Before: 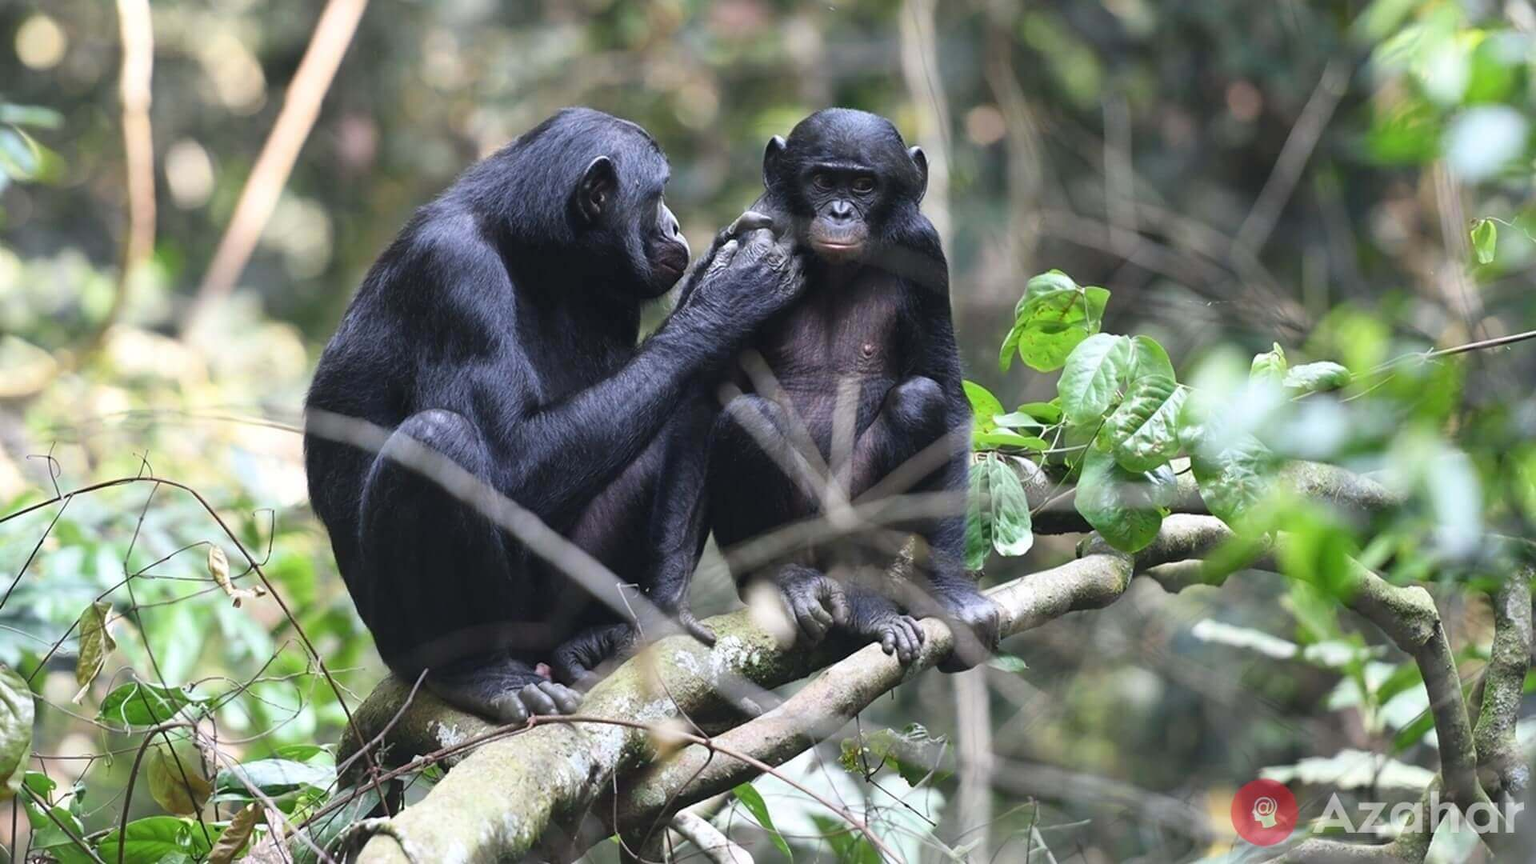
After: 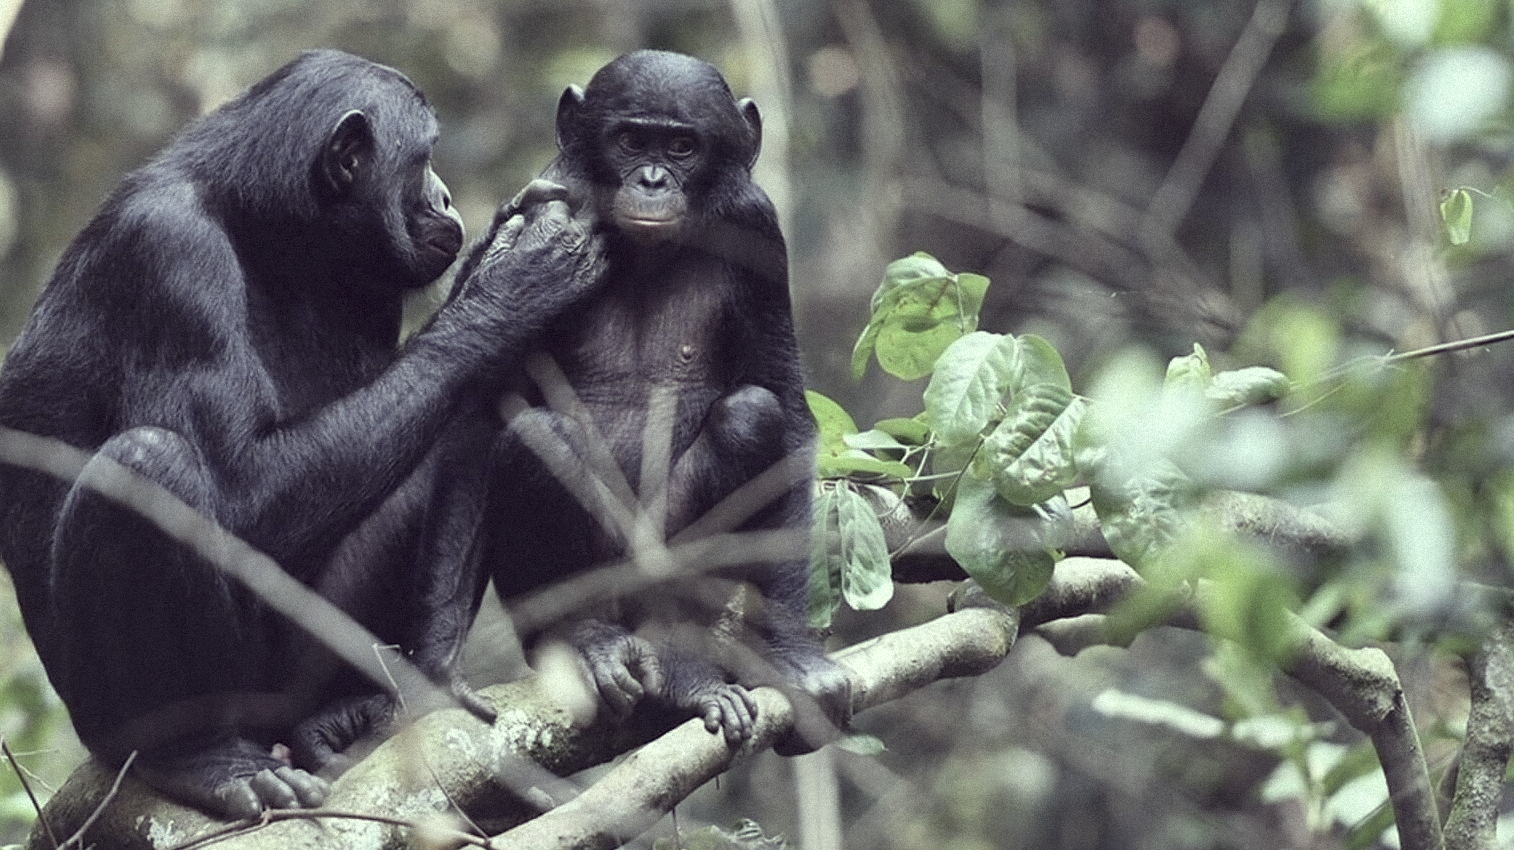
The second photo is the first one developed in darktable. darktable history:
color correction: highlights a* -20.17, highlights b* 20.27, shadows a* 20.03, shadows b* -20.46, saturation 0.43
grain: mid-tones bias 0%
crop and rotate: left 20.74%, top 7.912%, right 0.375%, bottom 13.378%
